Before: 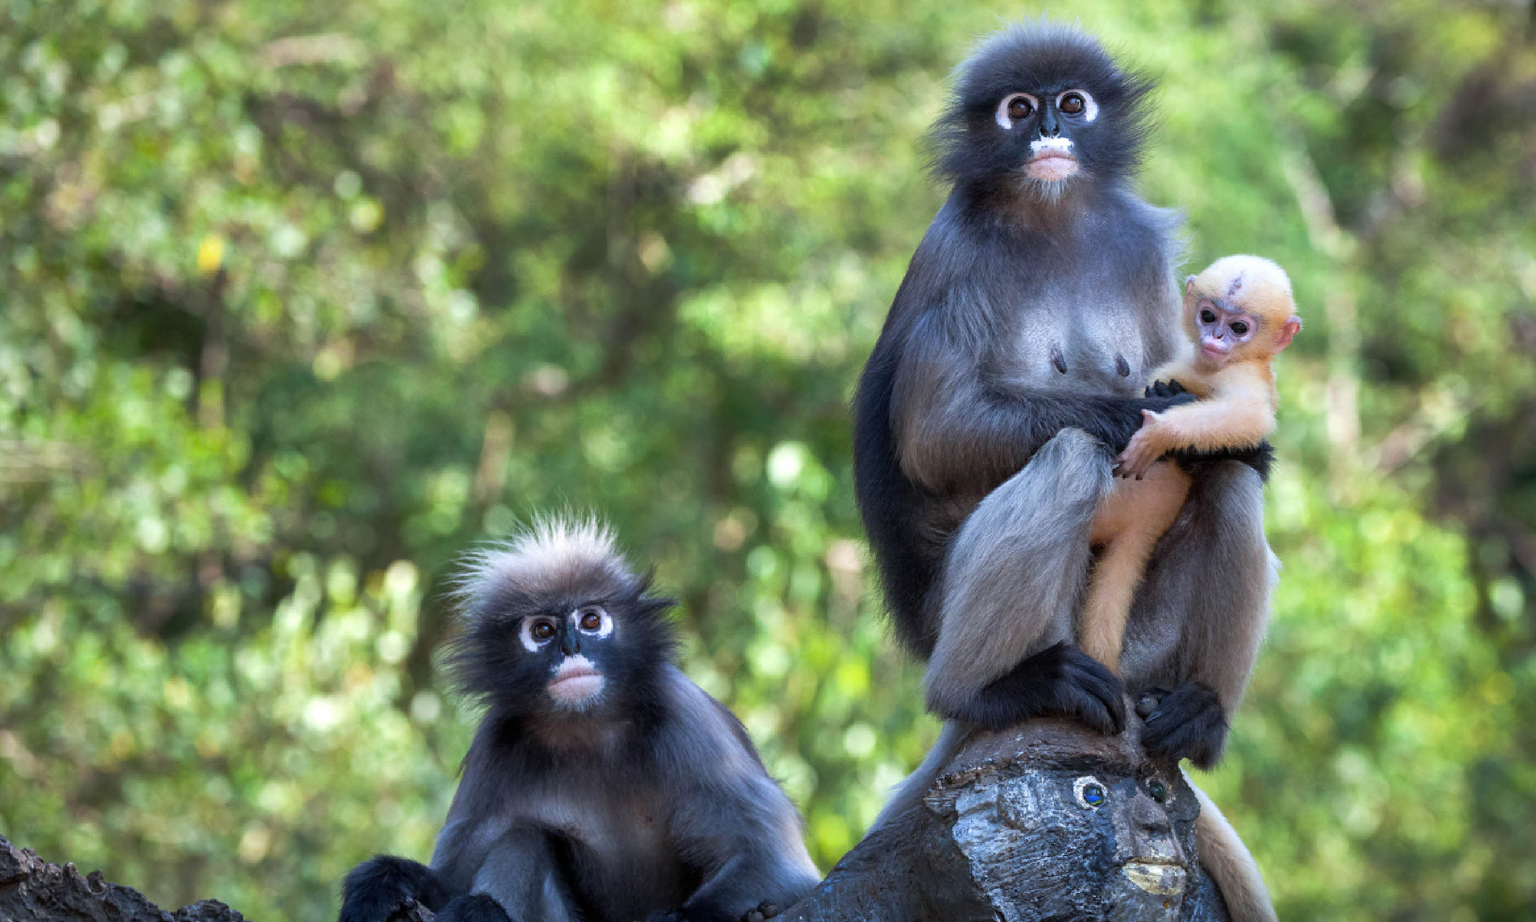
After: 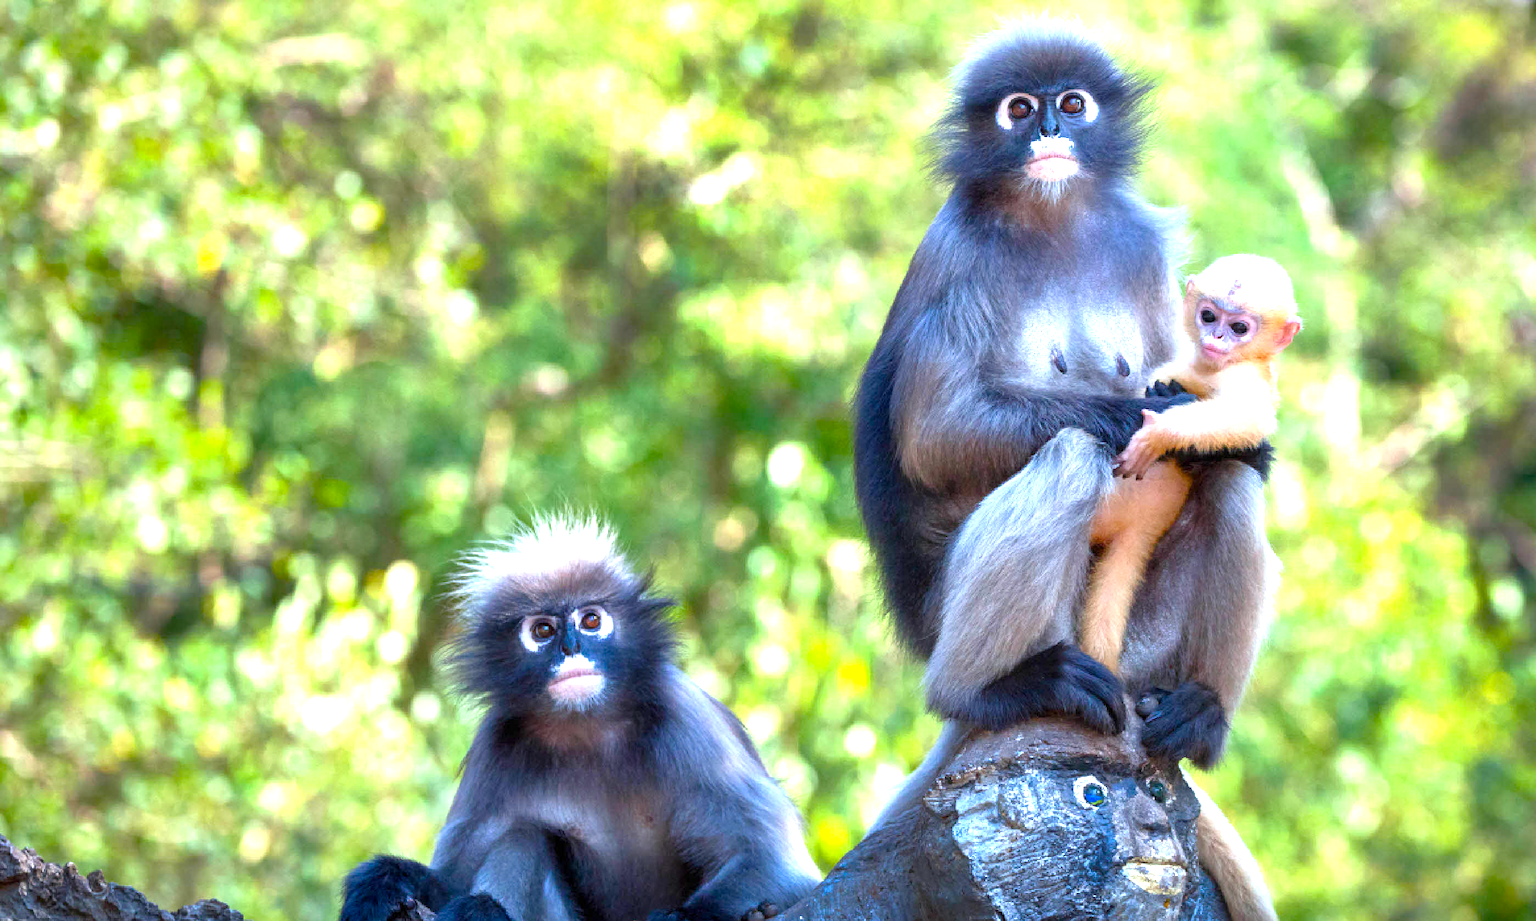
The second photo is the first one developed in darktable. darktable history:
exposure: exposure 1.219 EV, compensate highlight preservation false
color balance rgb: shadows lift › hue 85.87°, perceptual saturation grading › global saturation 34.791%, perceptual saturation grading › highlights -25.756%, perceptual saturation grading › shadows 50.17%, global vibrance 20%
